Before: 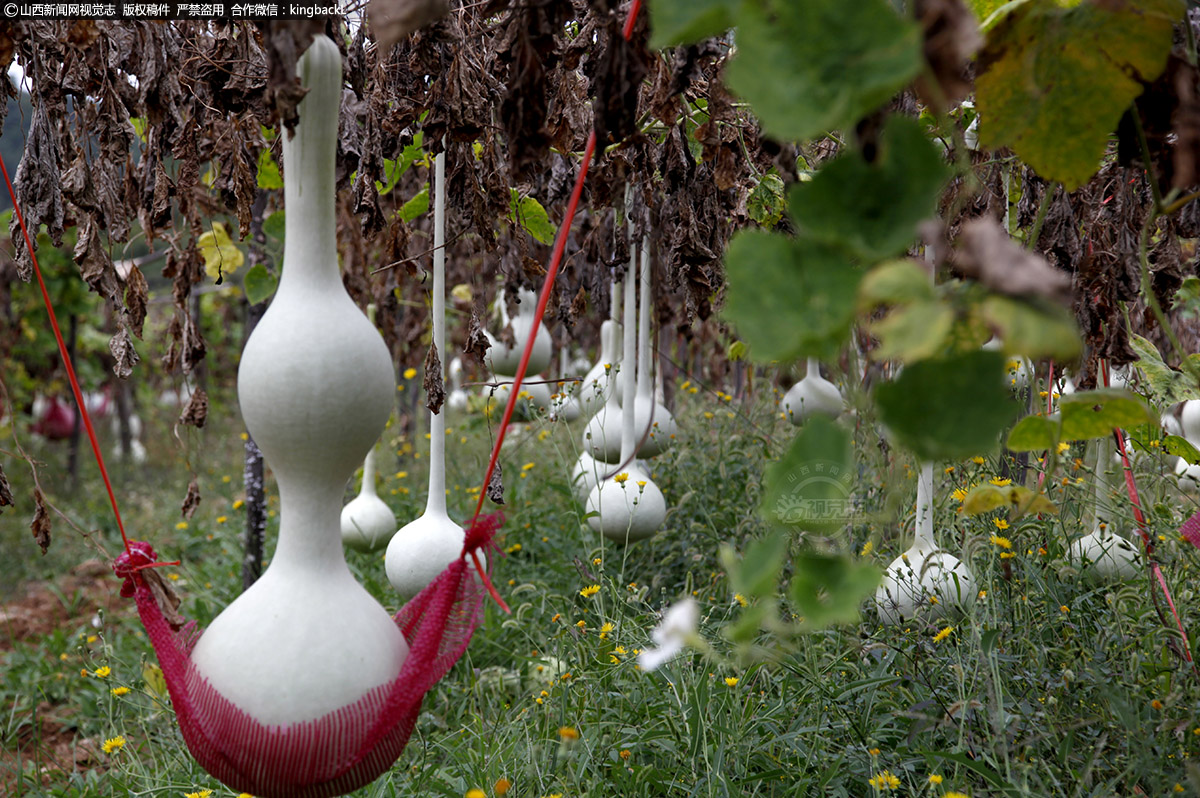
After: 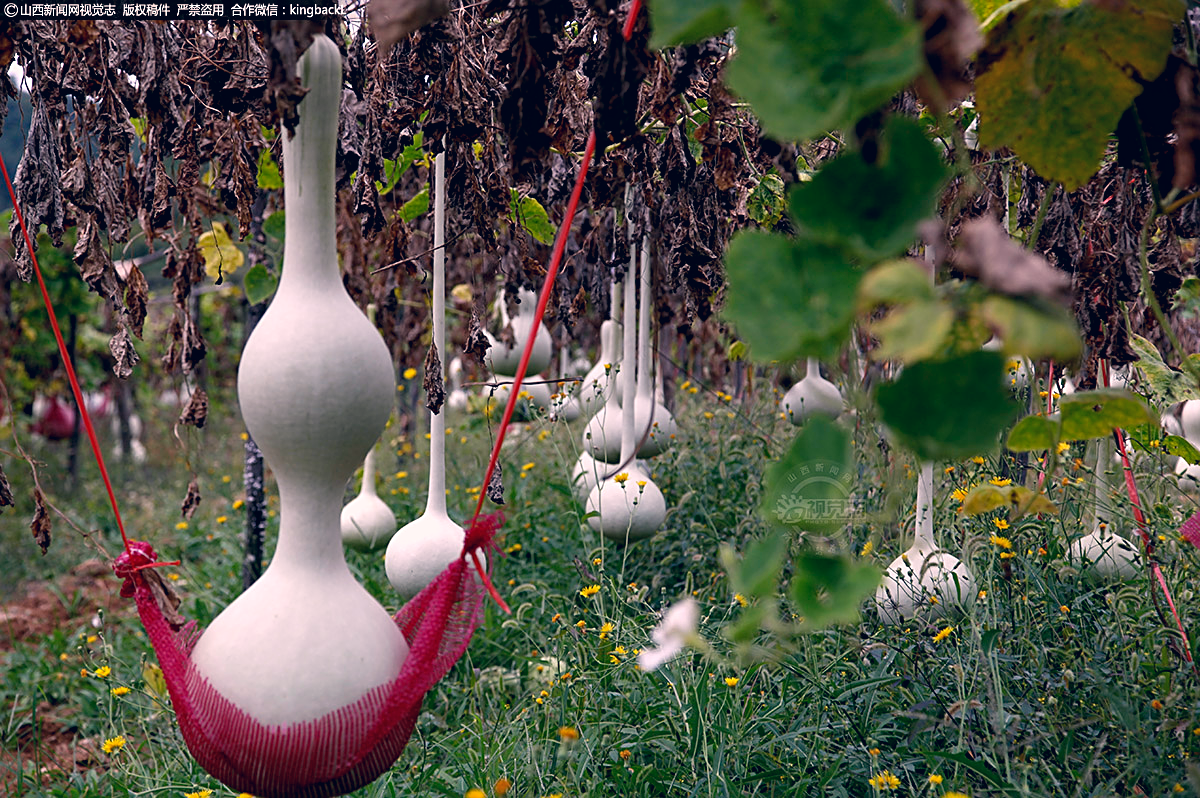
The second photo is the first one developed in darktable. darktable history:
contrast brightness saturation: contrast 0.04, saturation 0.16
color correction: highlights a* 14.46, highlights b* 5.85, shadows a* -5.53, shadows b* -15.24, saturation 0.85
sharpen: on, module defaults
base curve: curves: ch0 [(0, 0) (0.989, 0.992)], preserve colors none
